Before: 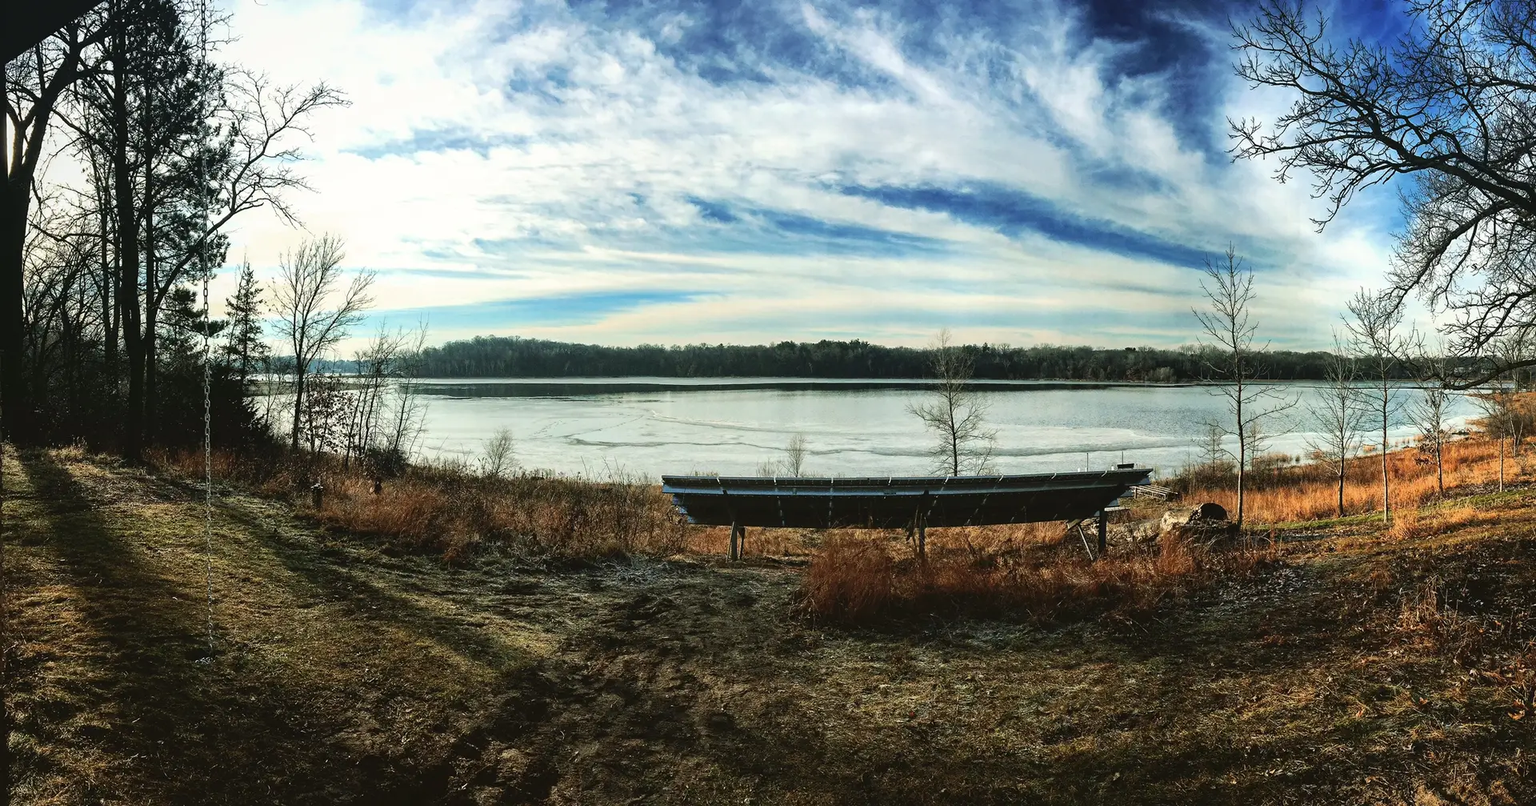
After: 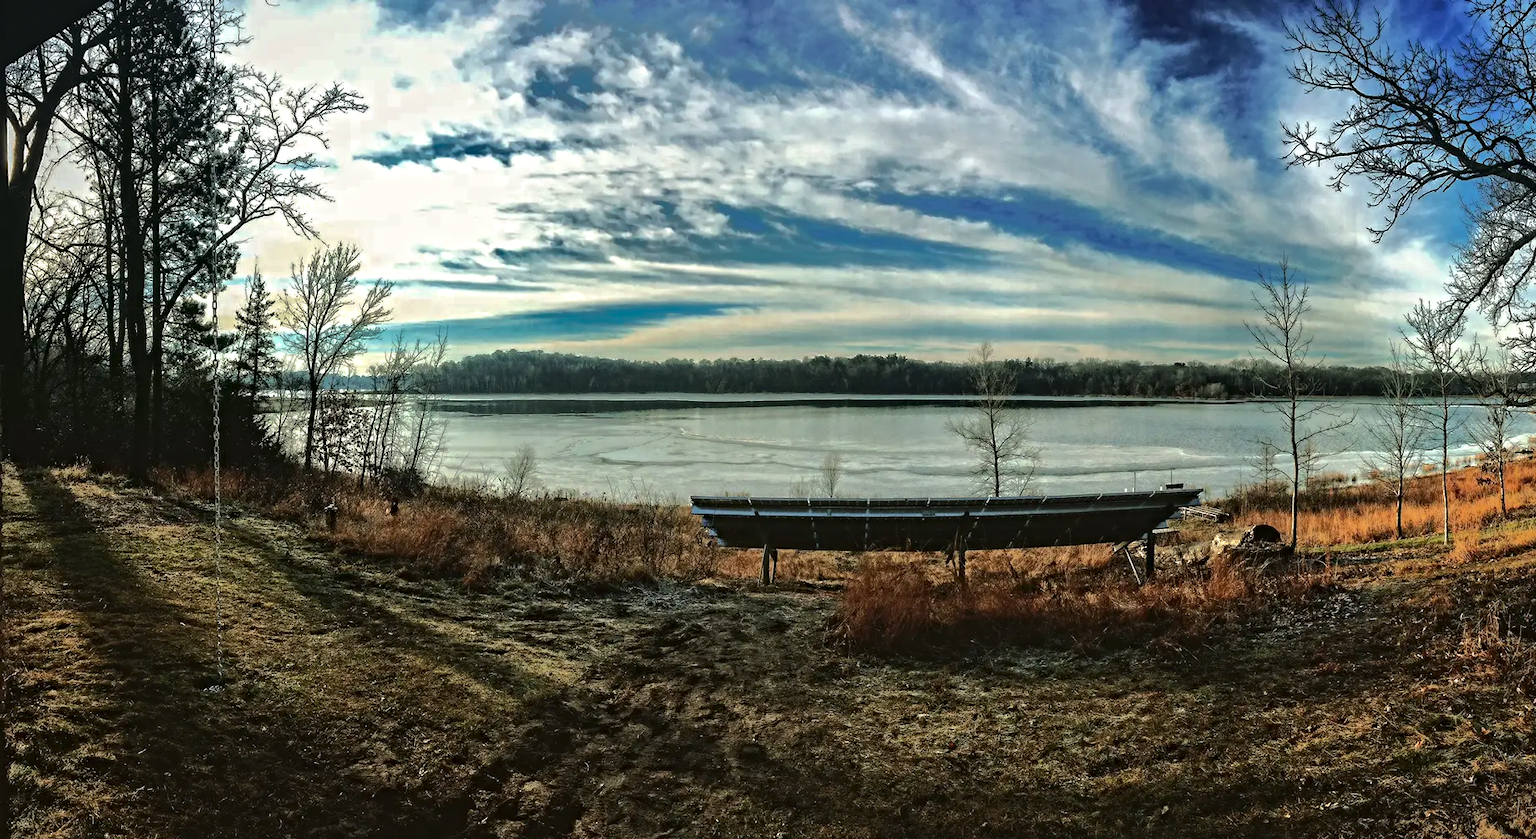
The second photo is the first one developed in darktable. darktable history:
shadows and highlights: shadows -19.91, highlights -73.15
crop: right 4.126%, bottom 0.031%
contrast equalizer: y [[0.5, 0.5, 0.501, 0.63, 0.504, 0.5], [0.5 ×6], [0.5 ×6], [0 ×6], [0 ×6]]
